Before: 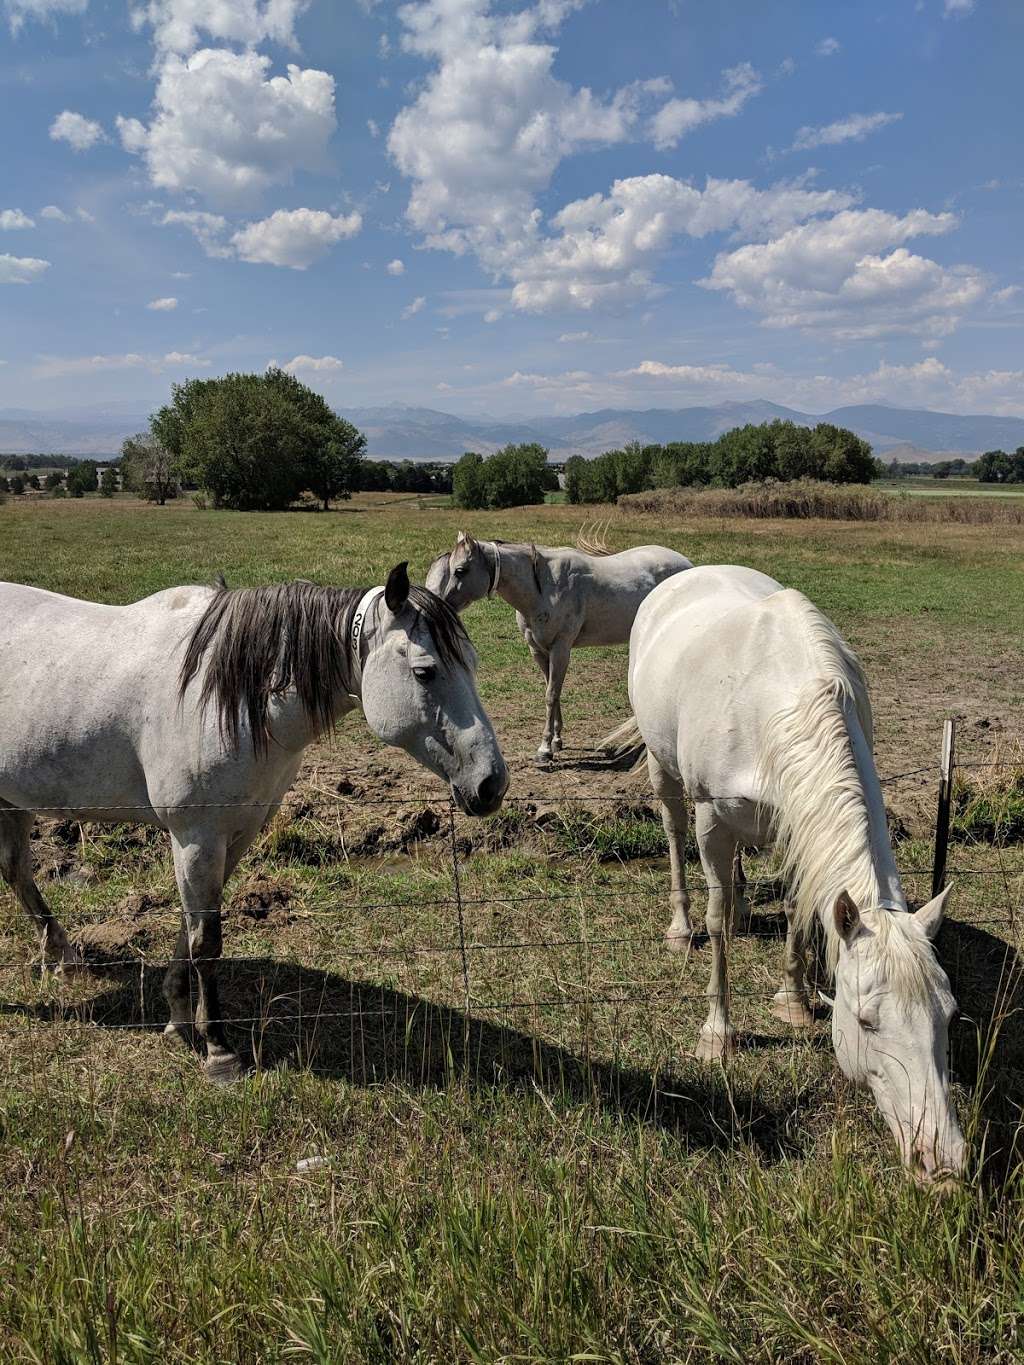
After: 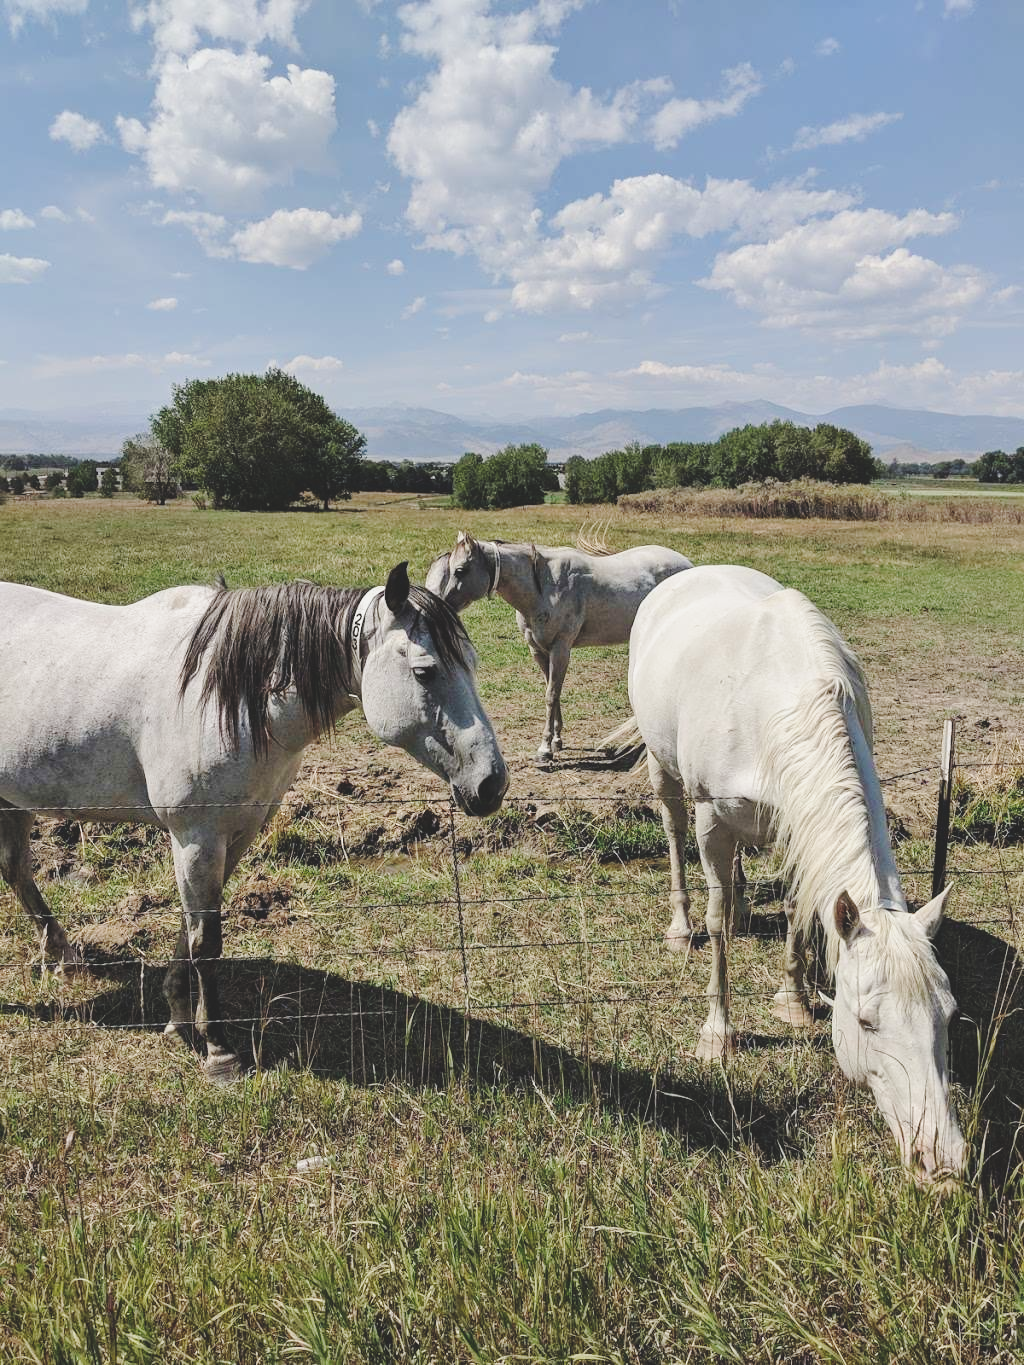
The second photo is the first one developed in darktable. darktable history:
base curve: curves: ch0 [(0, 0) (0.025, 0.046) (0.112, 0.277) (0.467, 0.74) (0.814, 0.929) (1, 0.942)], preserve colors none
exposure: black level correction -0.015, exposure -0.507 EV, compensate highlight preservation false
